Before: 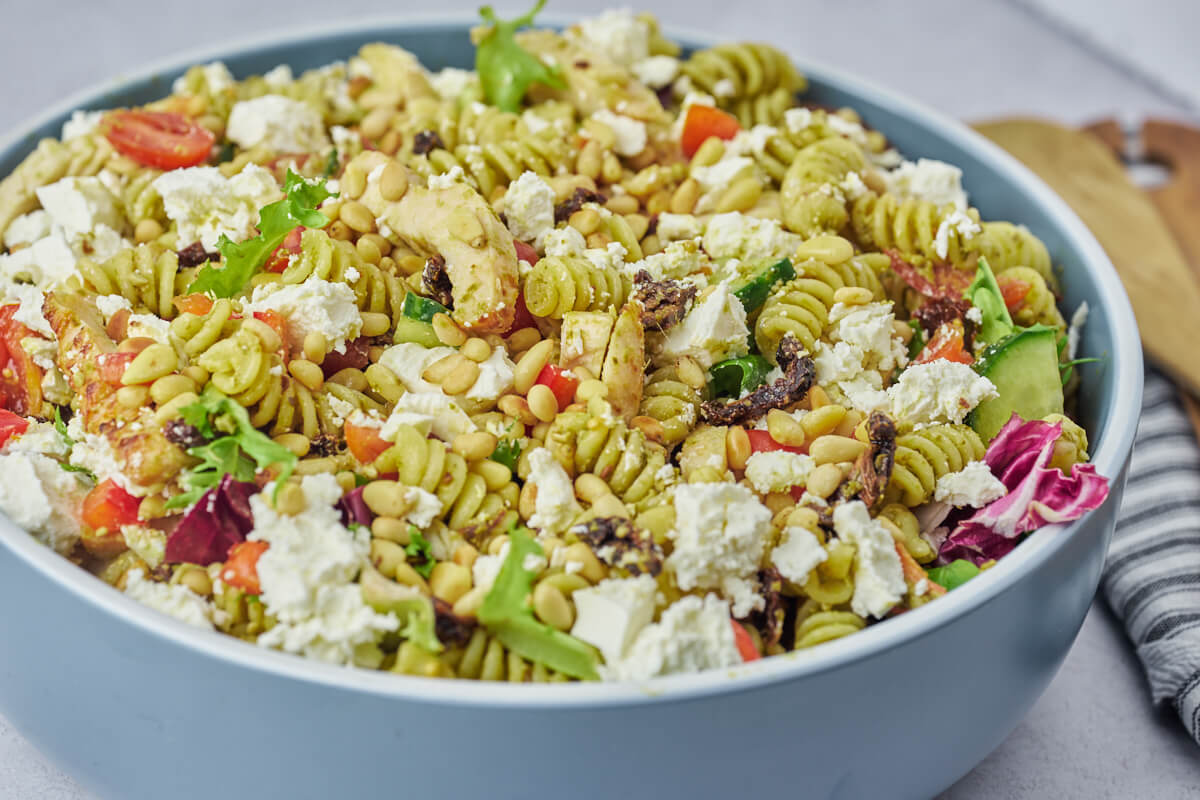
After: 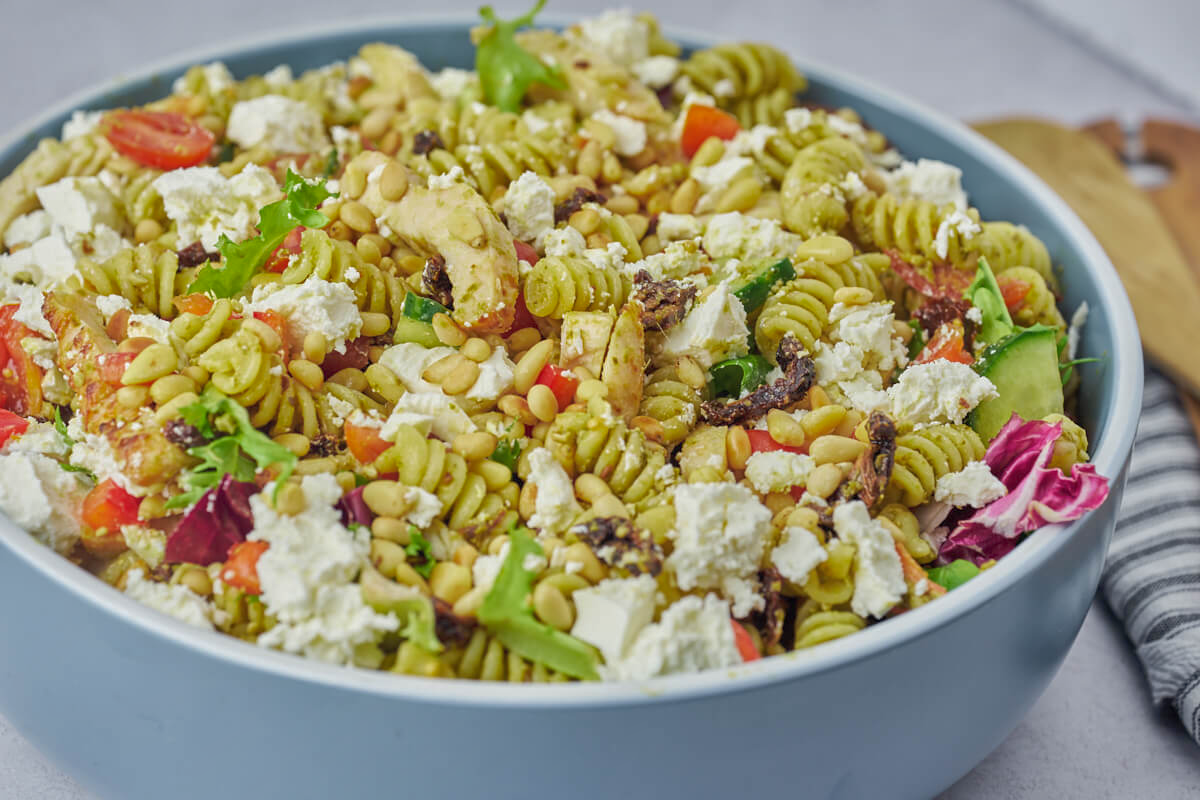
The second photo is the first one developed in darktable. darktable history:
shadows and highlights: highlights color adjustment 31.52%
